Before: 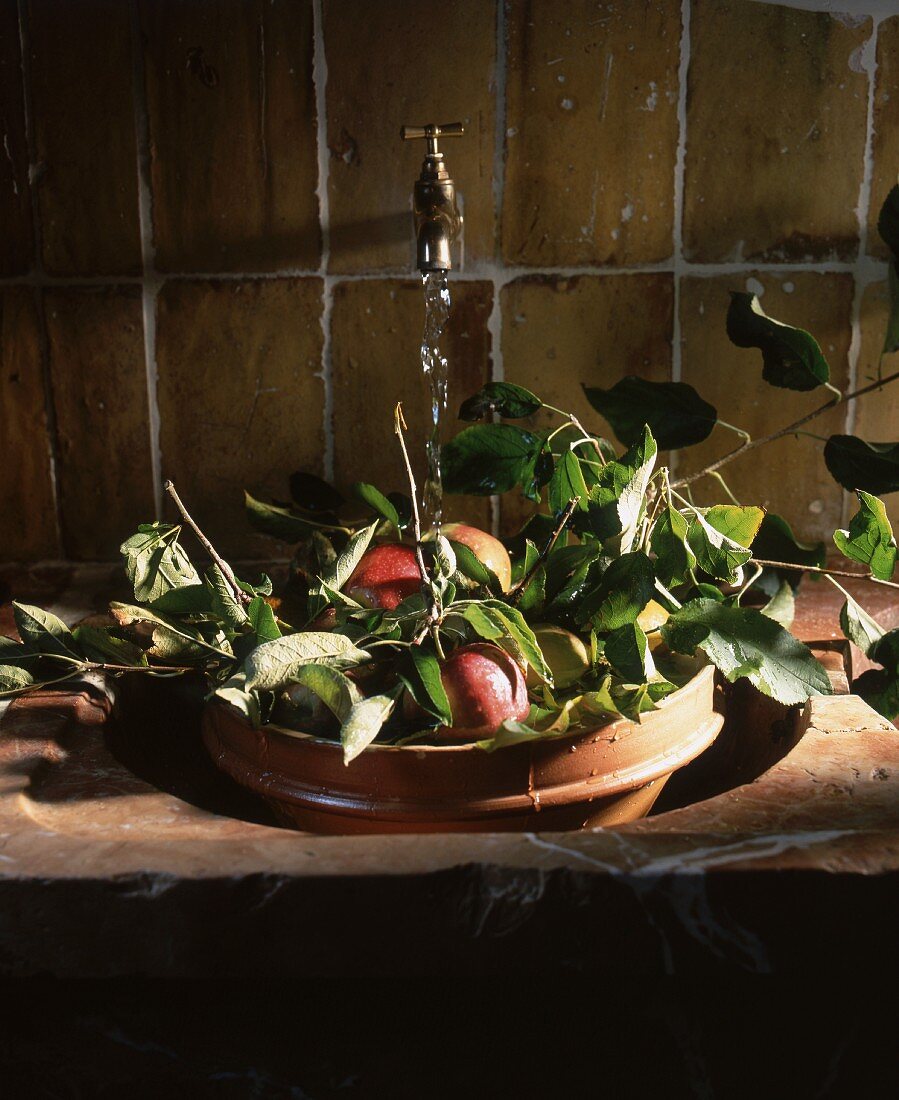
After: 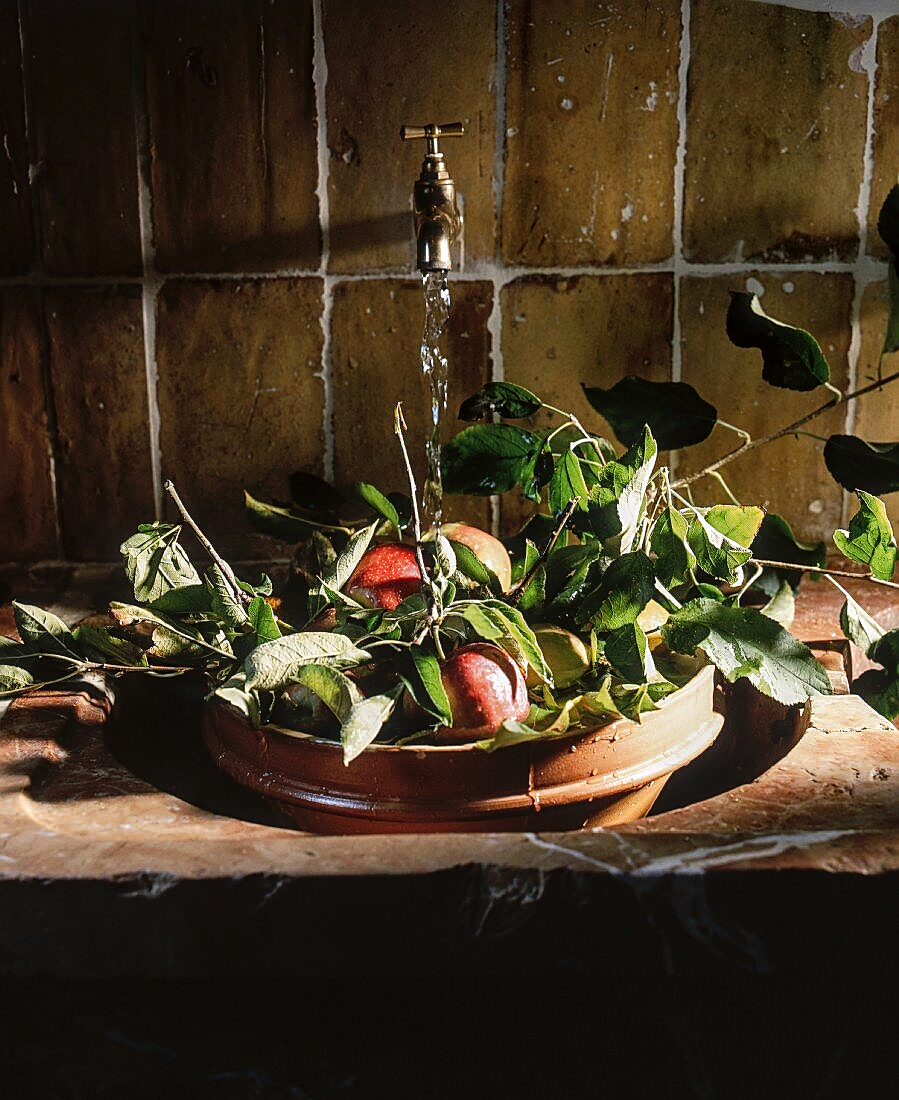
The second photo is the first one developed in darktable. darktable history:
local contrast: detail 130%
sharpen: on, module defaults
shadows and highlights: shadows 12, white point adjustment 1.2, soften with gaussian
tone curve: curves: ch0 [(0, 0) (0.003, 0.012) (0.011, 0.02) (0.025, 0.032) (0.044, 0.046) (0.069, 0.06) (0.1, 0.09) (0.136, 0.133) (0.177, 0.182) (0.224, 0.247) (0.277, 0.316) (0.335, 0.396) (0.399, 0.48) (0.468, 0.568) (0.543, 0.646) (0.623, 0.717) (0.709, 0.777) (0.801, 0.846) (0.898, 0.912) (1, 1)], preserve colors none
